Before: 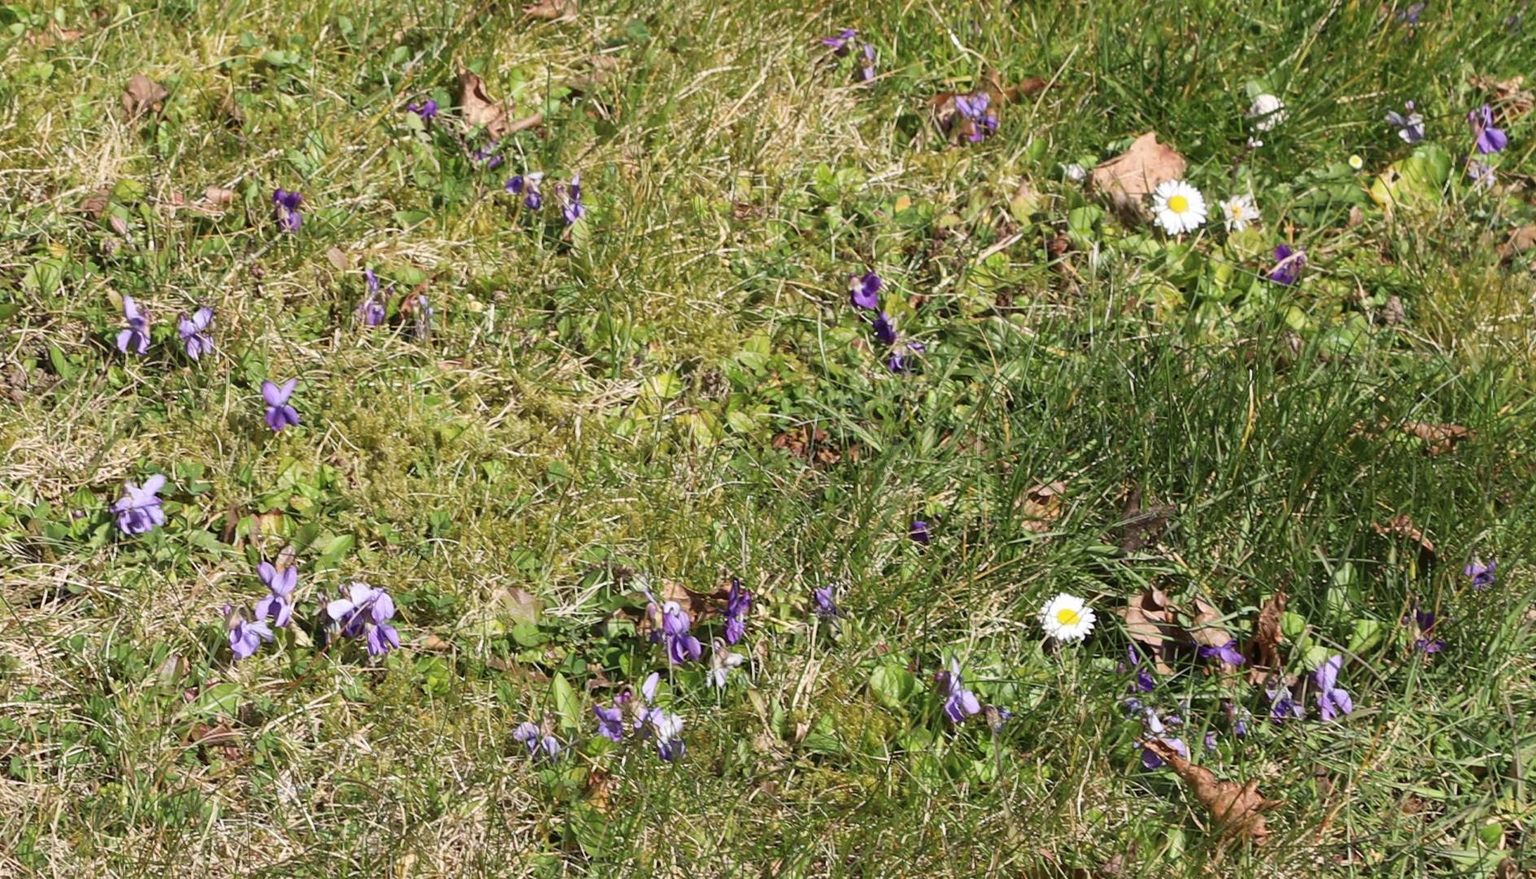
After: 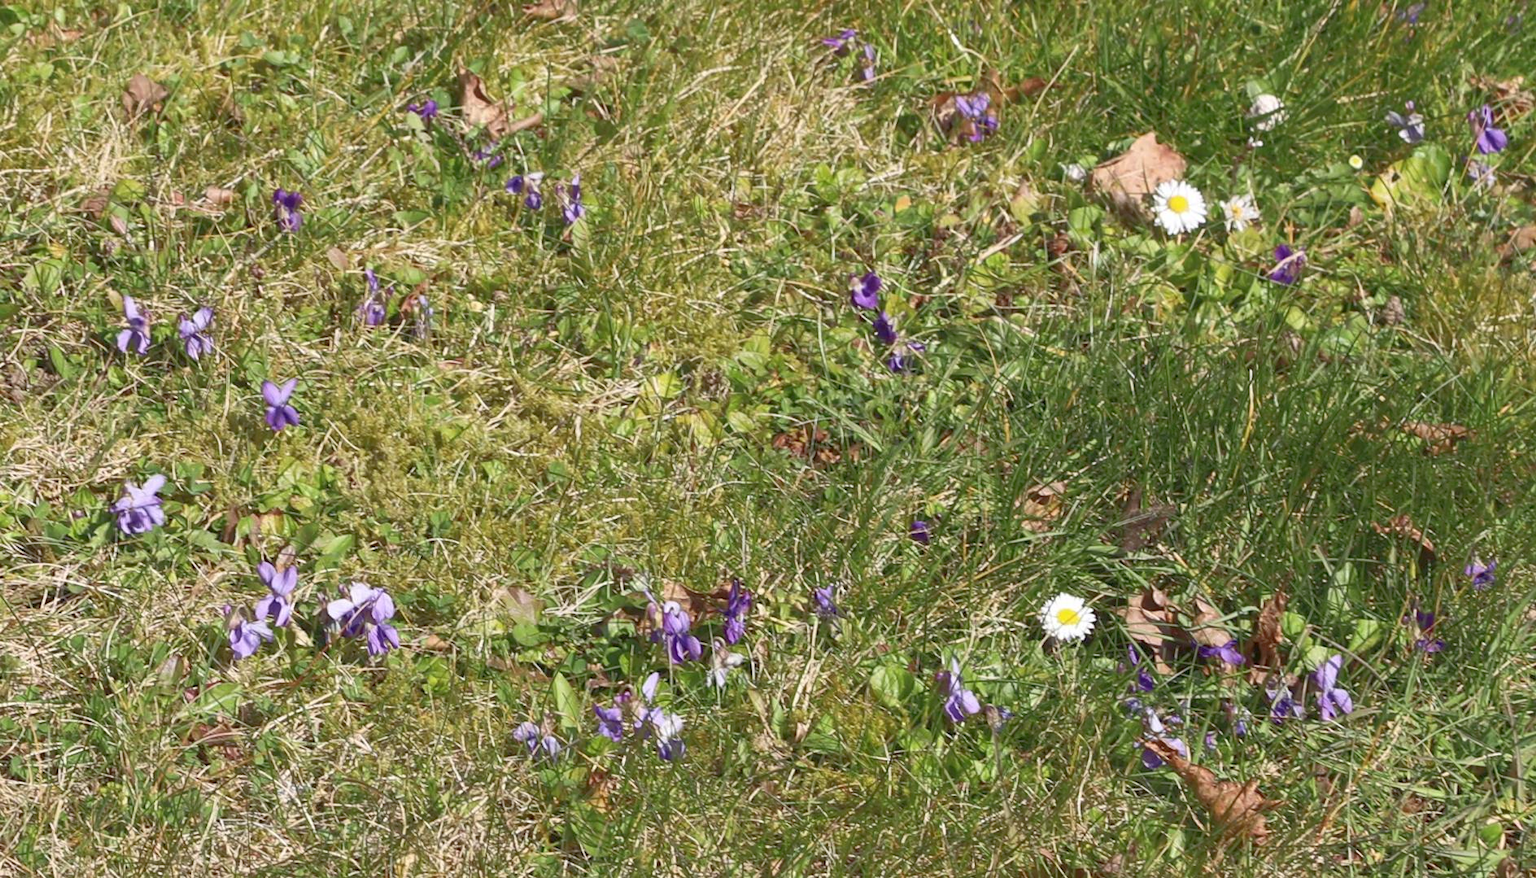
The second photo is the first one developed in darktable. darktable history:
exposure: exposure 0 EV, compensate highlight preservation false
rgb curve: curves: ch0 [(0, 0) (0.072, 0.166) (0.217, 0.293) (0.414, 0.42) (1, 1)], compensate middle gray true, preserve colors basic power
